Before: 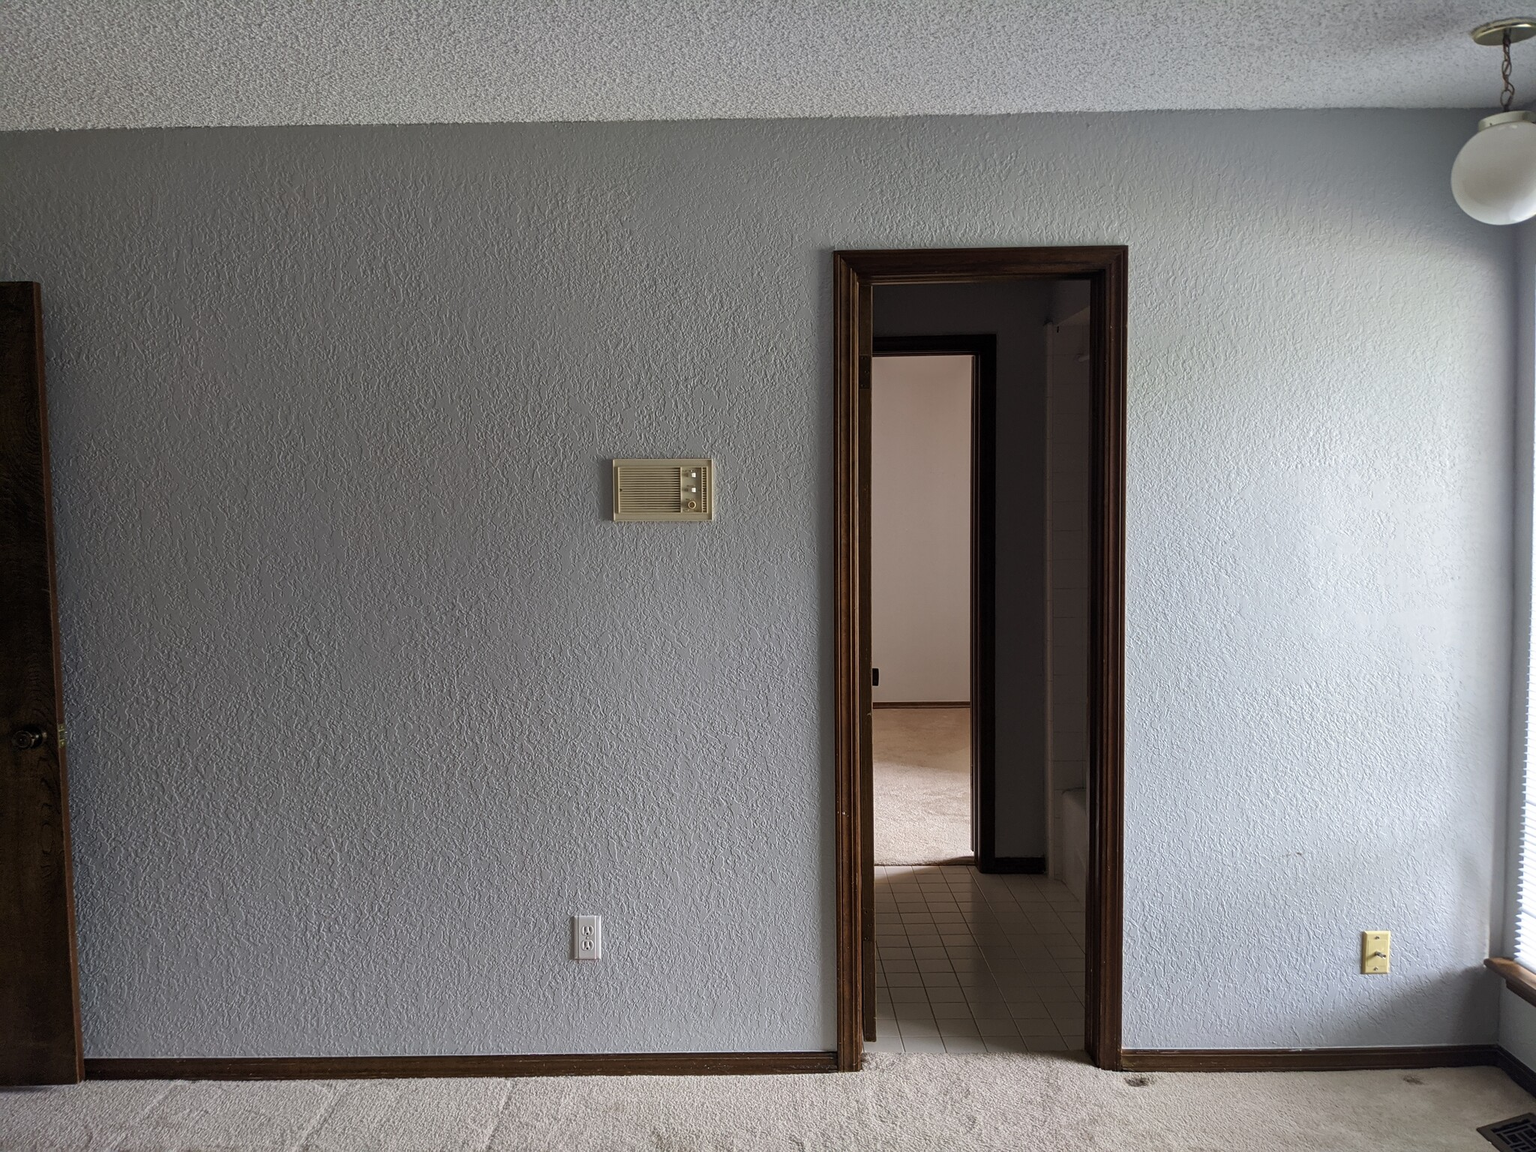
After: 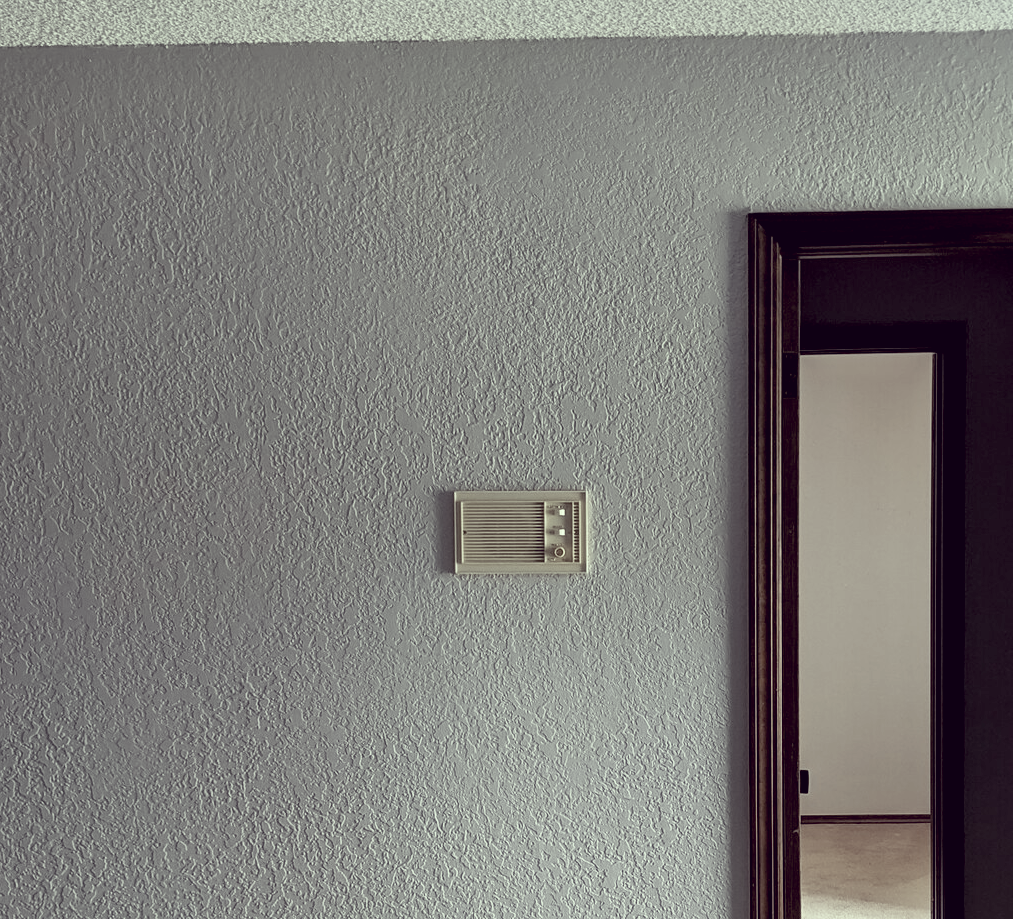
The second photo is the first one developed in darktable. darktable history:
contrast equalizer: octaves 7, y [[0.5 ×6], [0.5 ×6], [0.5 ×6], [0 ×6], [0, 0, 0, 0.581, 0.011, 0]]
exposure: black level correction 0.009, compensate highlight preservation false
levels: black 3.83%
color correction: highlights a* -20.48, highlights b* 20.92, shadows a* 19.83, shadows b* -19.81, saturation 0.454
crop: left 17.762%, top 7.887%, right 32.729%, bottom 32.237%
base curve: curves: ch0 [(0, 0) (0.579, 0.807) (1, 1)], preserve colors none
